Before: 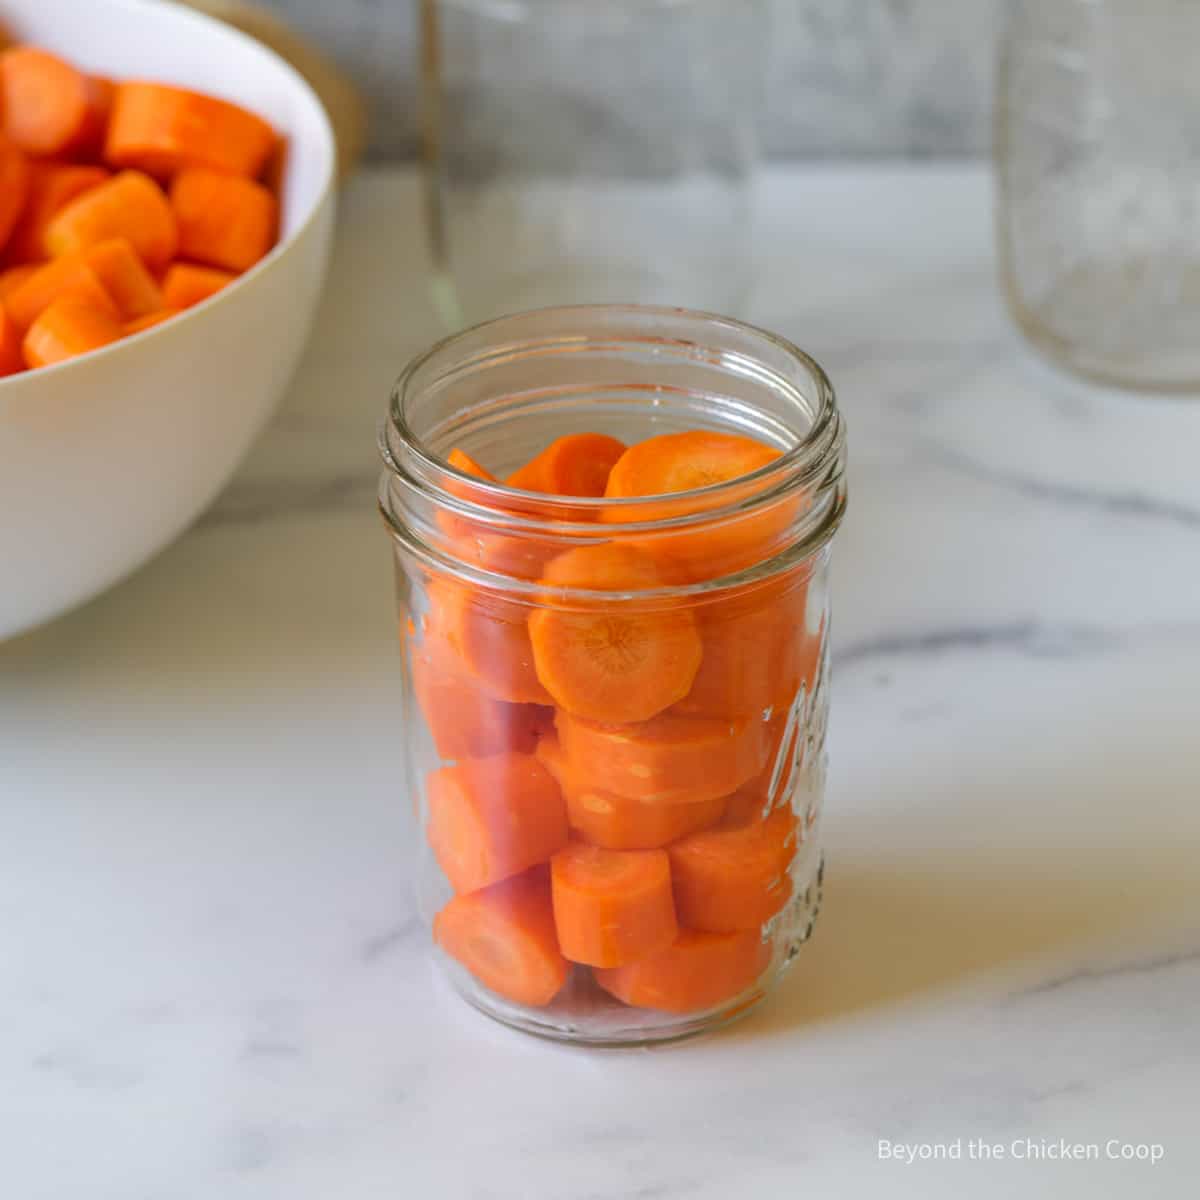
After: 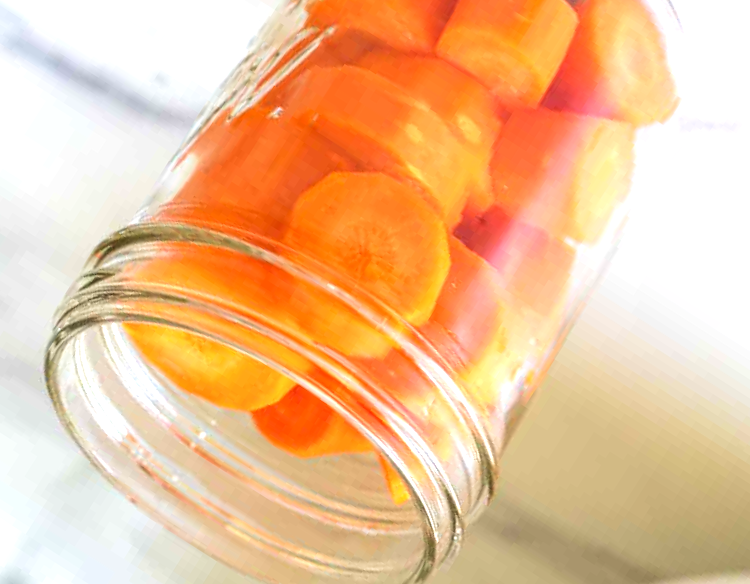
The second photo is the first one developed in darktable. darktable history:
exposure: exposure 1.134 EV, compensate exposure bias true, compensate highlight preservation false
crop and rotate: angle 147.46°, left 9.119%, top 15.605%, right 4.558%, bottom 17.172%
velvia: on, module defaults
